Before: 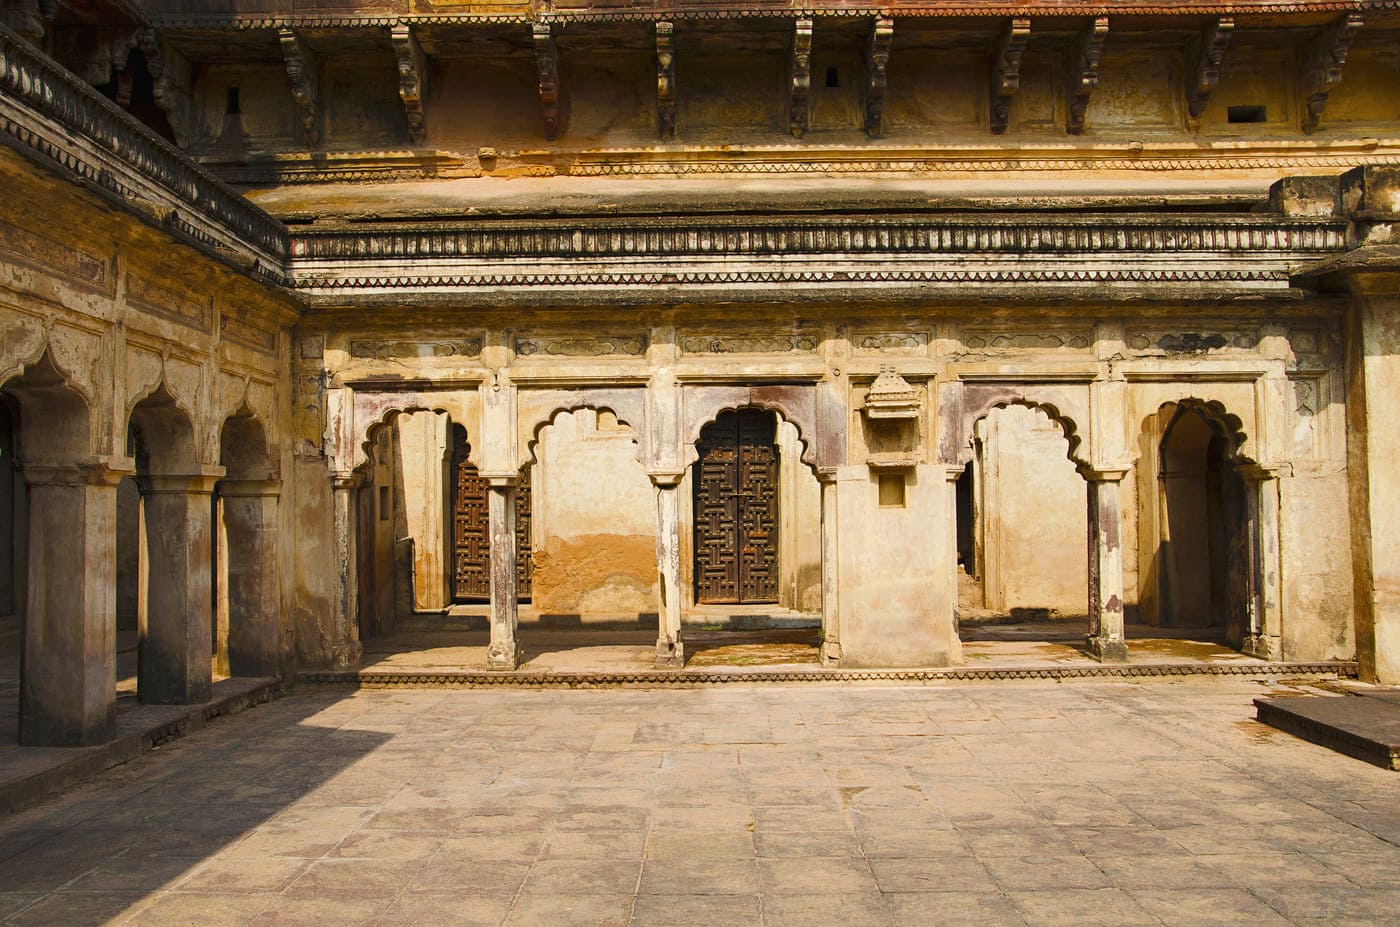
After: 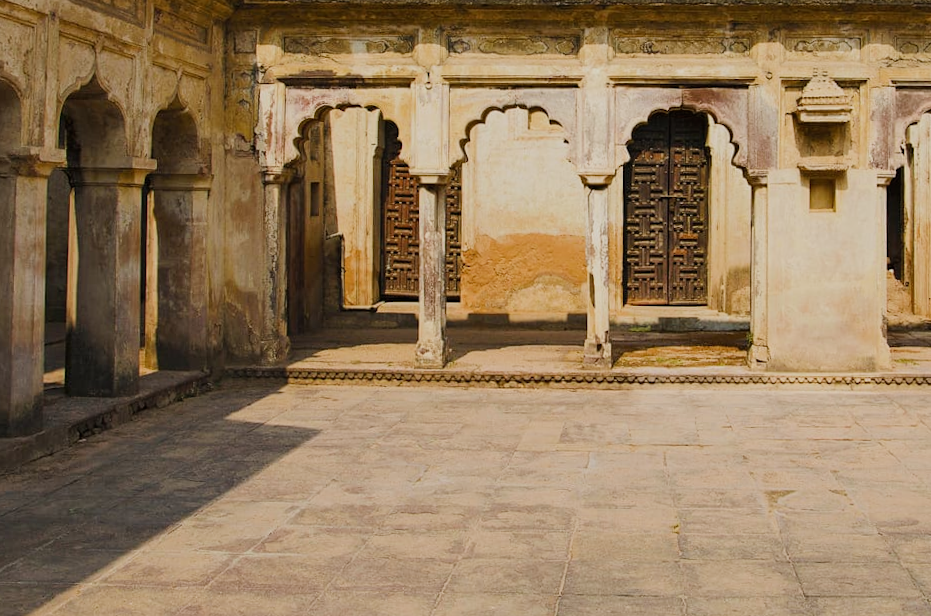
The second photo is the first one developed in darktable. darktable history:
crop and rotate: angle -0.928°, left 3.868%, top 31.906%, right 27.996%
filmic rgb: black relative exposure -16 EV, white relative exposure 4.91 EV, hardness 6.18
